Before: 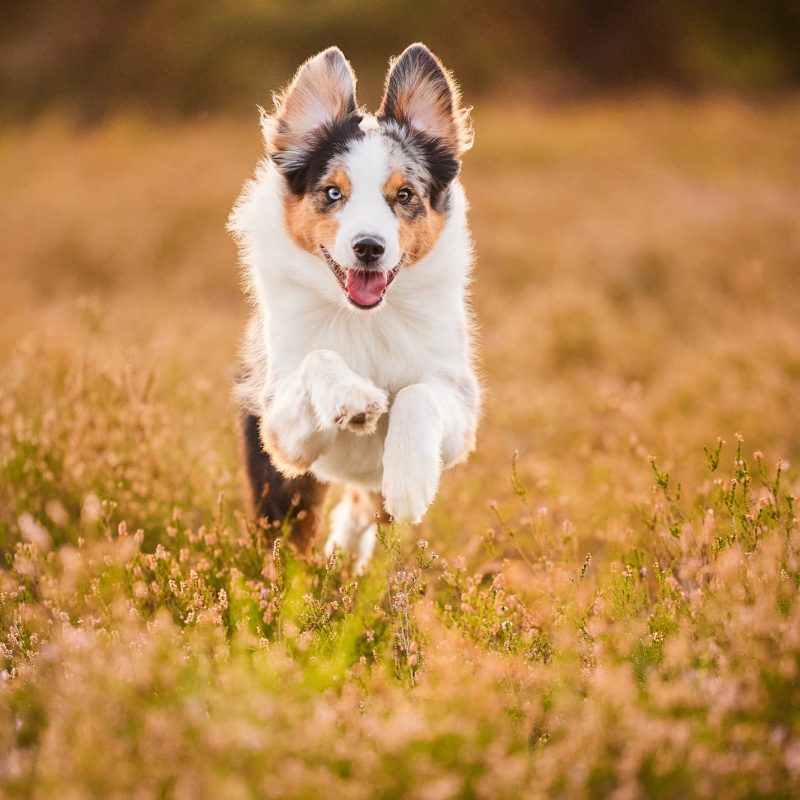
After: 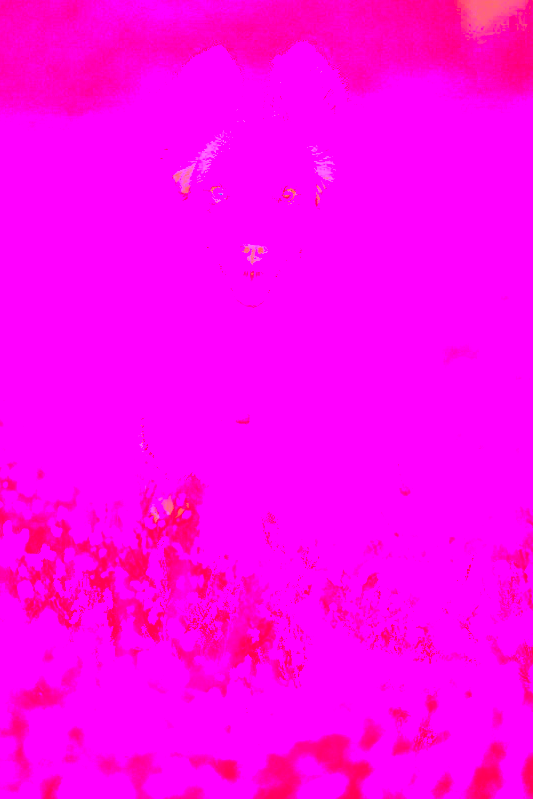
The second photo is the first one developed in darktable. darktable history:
crop and rotate: left 14.385%, right 18.948%
soften: size 10%, saturation 50%, brightness 0.2 EV, mix 10%
exposure: exposure 0.6 EV, compensate highlight preservation false
white balance: red 8, blue 8
tone curve: curves: ch0 [(0.017, 0) (0.107, 0.071) (0.295, 0.264) (0.447, 0.507) (0.54, 0.618) (0.733, 0.791) (0.879, 0.898) (1, 0.97)]; ch1 [(0, 0) (0.393, 0.415) (0.447, 0.448) (0.485, 0.497) (0.523, 0.515) (0.544, 0.55) (0.59, 0.609) (0.686, 0.686) (1, 1)]; ch2 [(0, 0) (0.369, 0.388) (0.449, 0.431) (0.499, 0.5) (0.521, 0.505) (0.53, 0.538) (0.579, 0.601) (0.669, 0.733) (1, 1)], color space Lab, independent channels, preserve colors none
